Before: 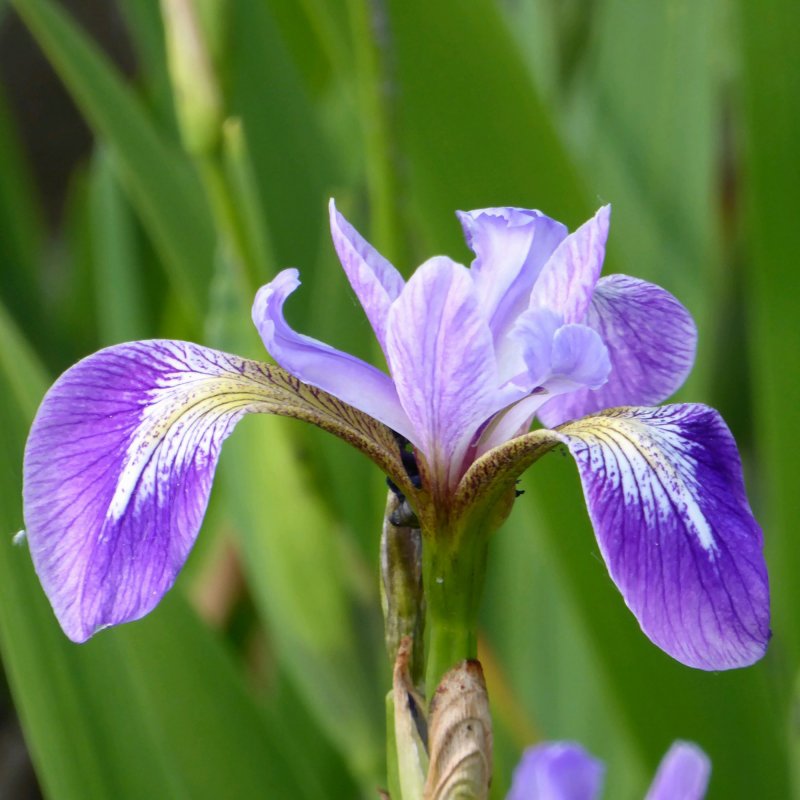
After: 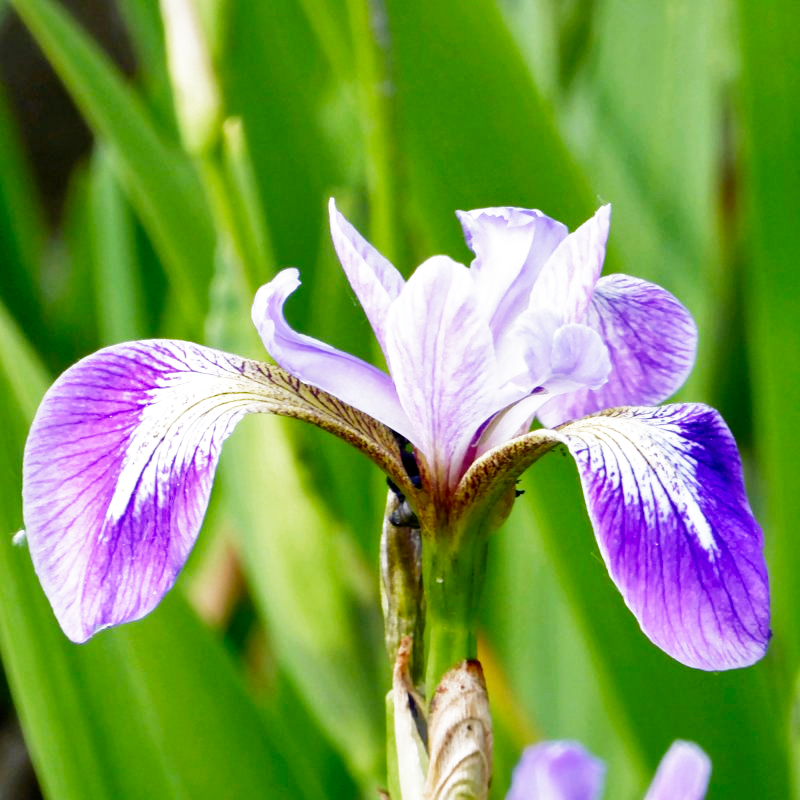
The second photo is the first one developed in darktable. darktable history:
shadows and highlights: soften with gaussian
filmic rgb: middle gray luminance 10%, black relative exposure -8.61 EV, white relative exposure 3.3 EV, threshold 6 EV, target black luminance 0%, hardness 5.2, latitude 44.69%, contrast 1.302, highlights saturation mix 5%, shadows ↔ highlights balance 24.64%, add noise in highlights 0, preserve chrominance no, color science v3 (2019), use custom middle-gray values true, iterations of high-quality reconstruction 0, contrast in highlights soft, enable highlight reconstruction true
